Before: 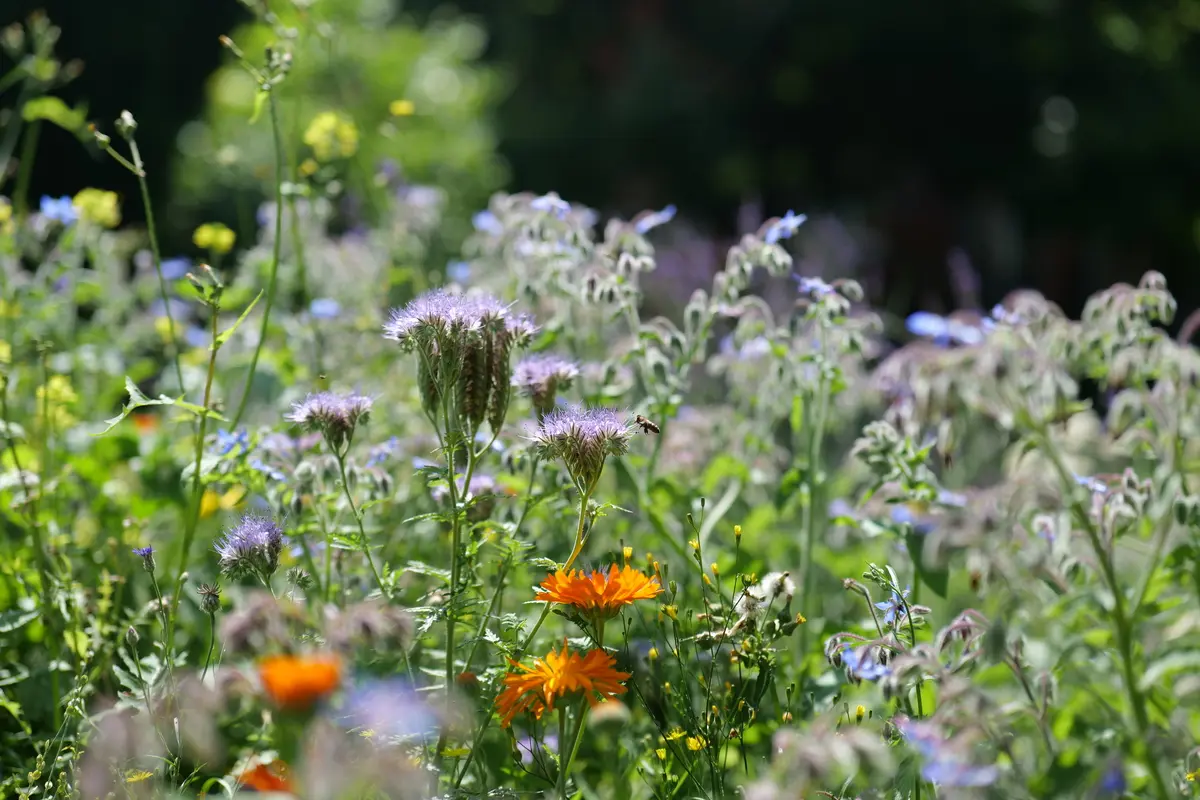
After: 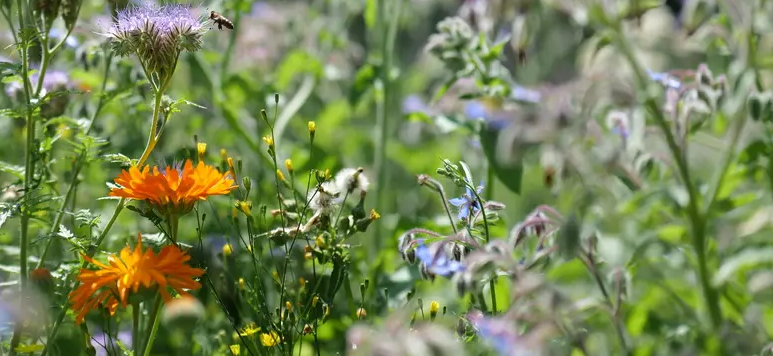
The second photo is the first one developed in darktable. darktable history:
crop and rotate: left 35.528%, top 50.595%, bottom 4.9%
